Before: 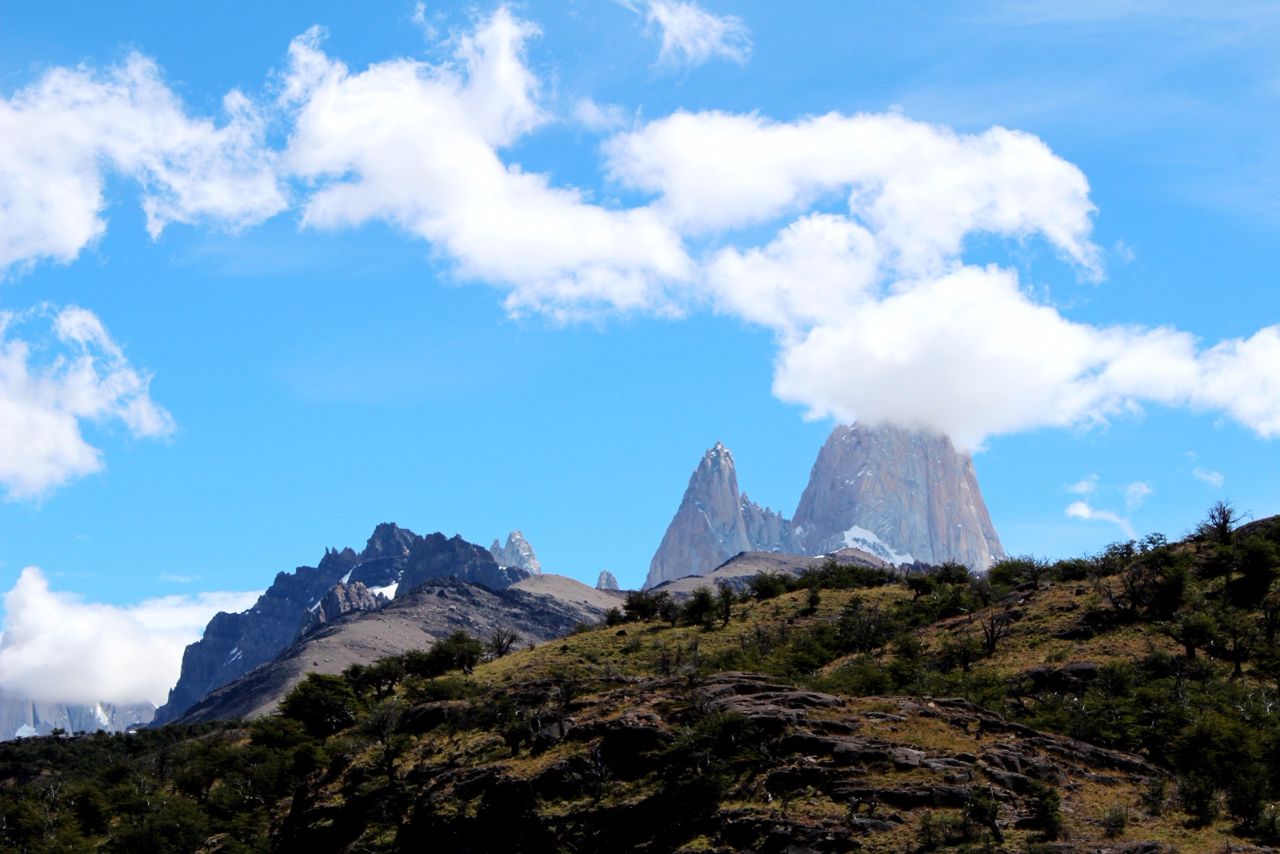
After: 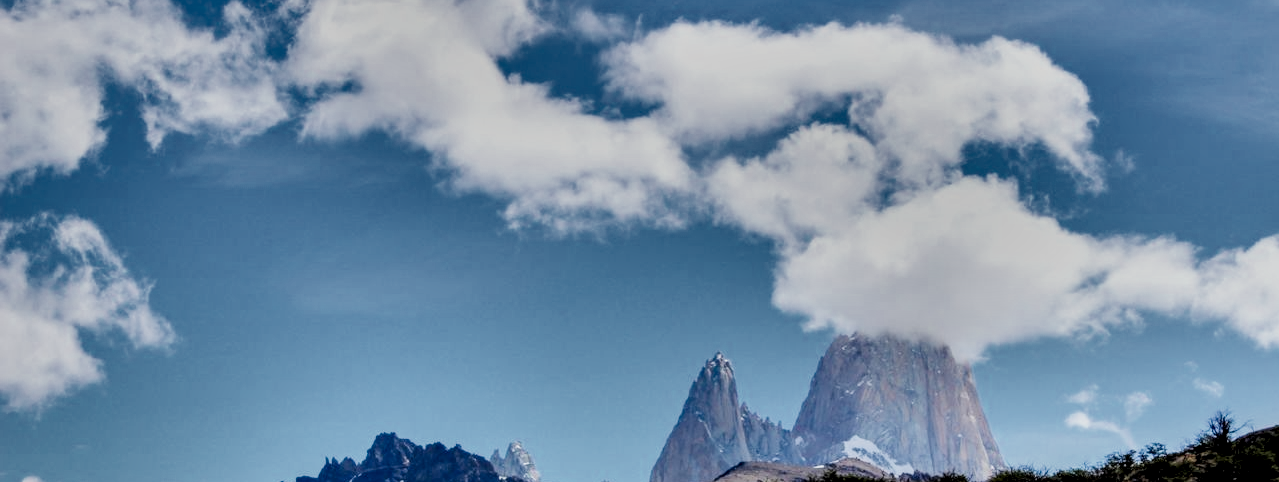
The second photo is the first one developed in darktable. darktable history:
crop and rotate: top 10.625%, bottom 32.861%
tone equalizer: edges refinement/feathering 500, mask exposure compensation -1.57 EV, preserve details no
shadows and highlights: shadows 80.49, white point adjustment -8.98, highlights -61.29, soften with gaussian
filmic rgb: black relative exposure -7.65 EV, white relative exposure 4.56 EV, hardness 3.61, contrast 1.112, add noise in highlights 0.001, color science v3 (2019), use custom middle-gray values true, contrast in highlights soft
exposure: black level correction -0.002, exposure 0.538 EV, compensate exposure bias true, compensate highlight preservation false
local contrast: highlights 60%, shadows 64%, detail 160%
